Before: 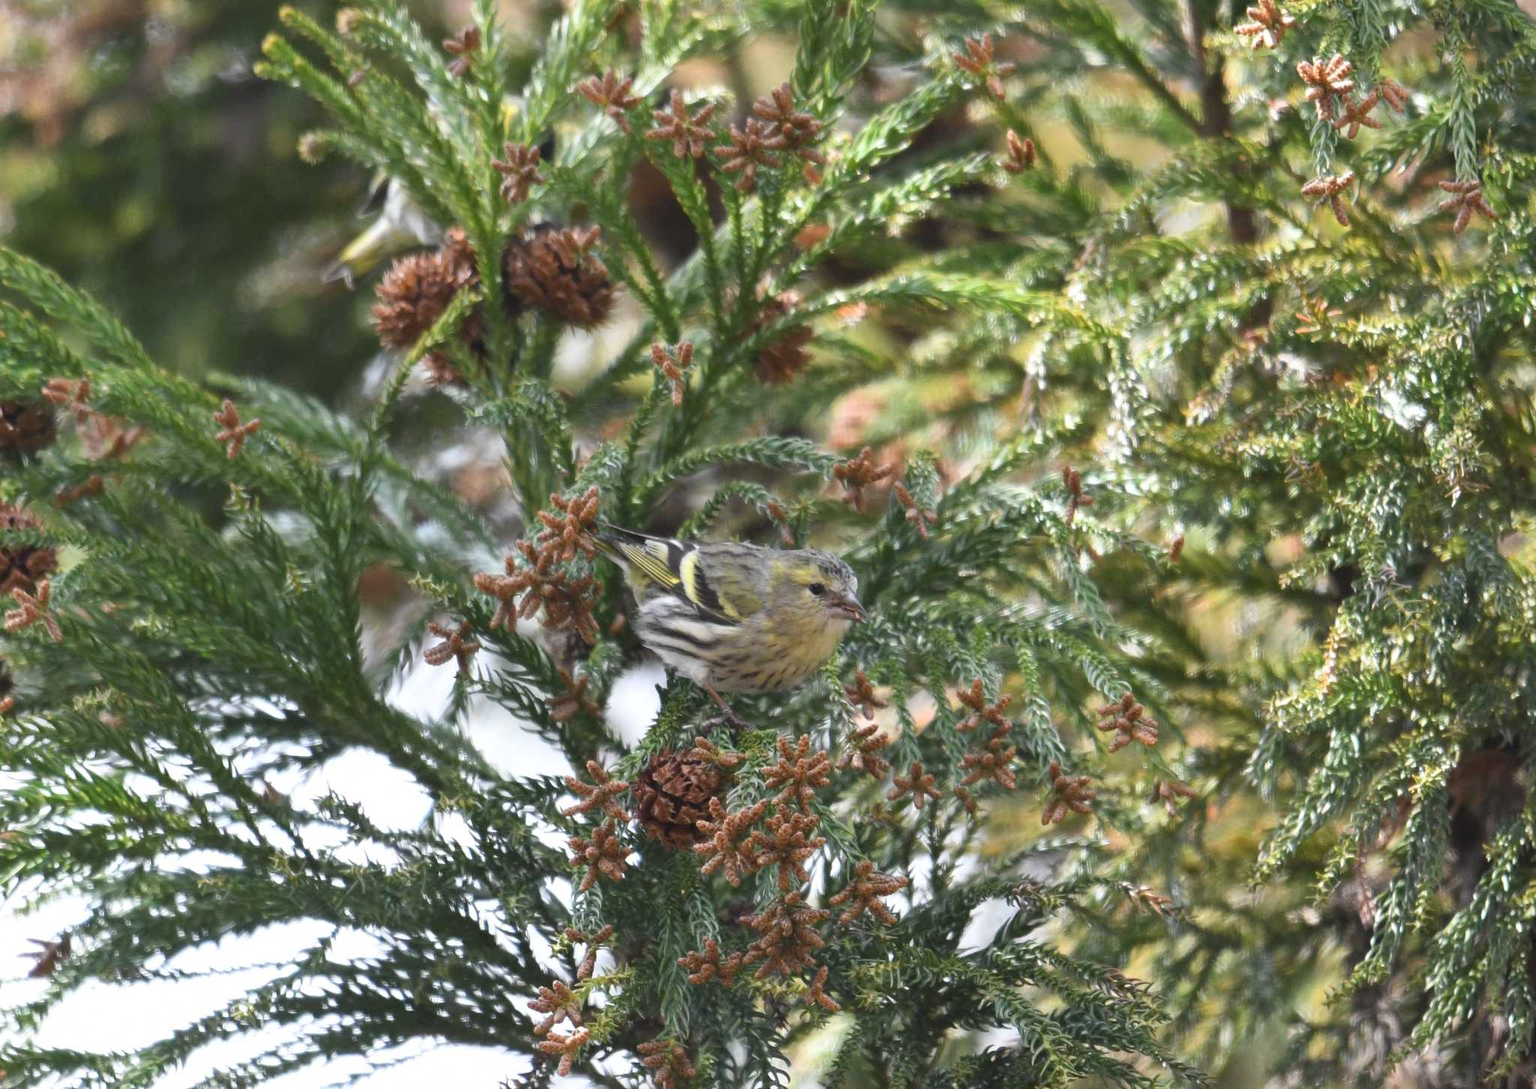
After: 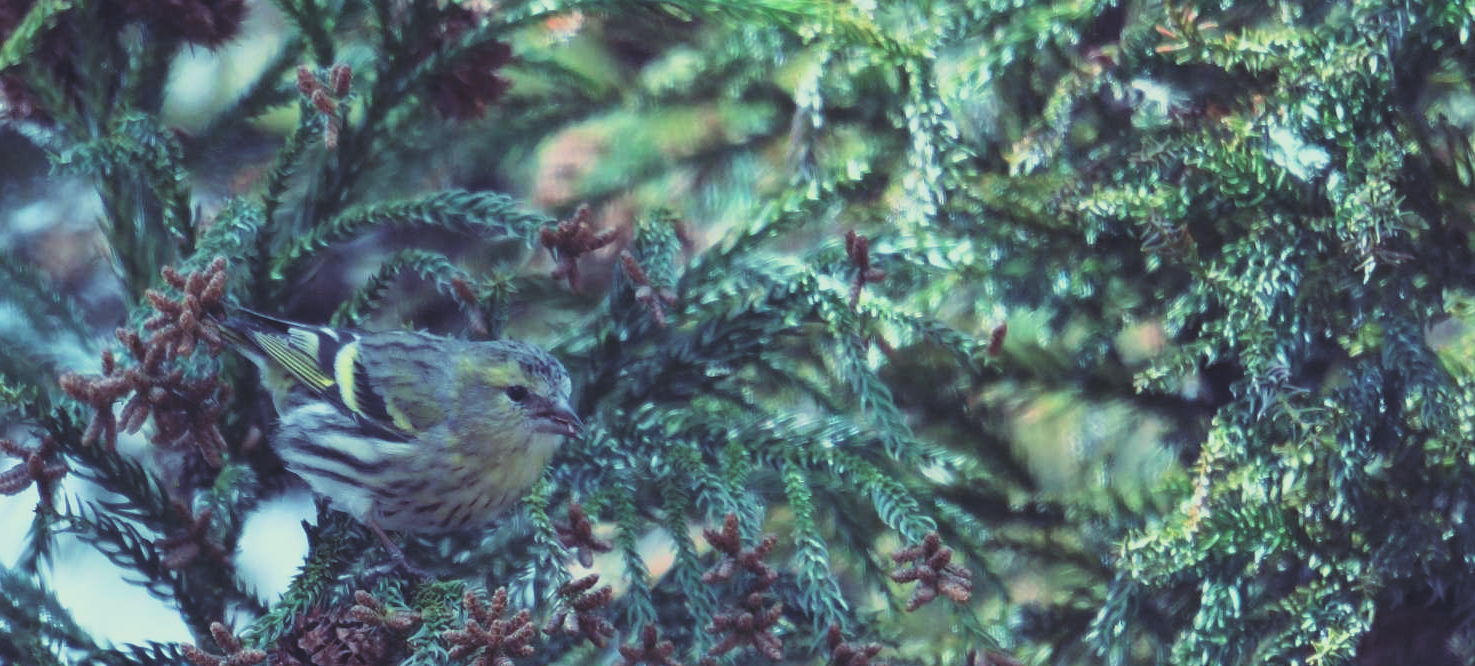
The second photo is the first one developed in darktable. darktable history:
rgb curve: curves: ch0 [(0, 0.186) (0.314, 0.284) (0.576, 0.466) (0.805, 0.691) (0.936, 0.886)]; ch1 [(0, 0.186) (0.314, 0.284) (0.581, 0.534) (0.771, 0.746) (0.936, 0.958)]; ch2 [(0, 0.216) (0.275, 0.39) (1, 1)], mode RGB, independent channels, compensate middle gray true, preserve colors none
crop and rotate: left 27.938%, top 27.046%, bottom 27.046%
filmic rgb: black relative exposure -7.75 EV, white relative exposure 4.4 EV, threshold 3 EV, hardness 3.76, latitude 50%, contrast 1.1, color science v5 (2021), contrast in shadows safe, contrast in highlights safe, enable highlight reconstruction true
